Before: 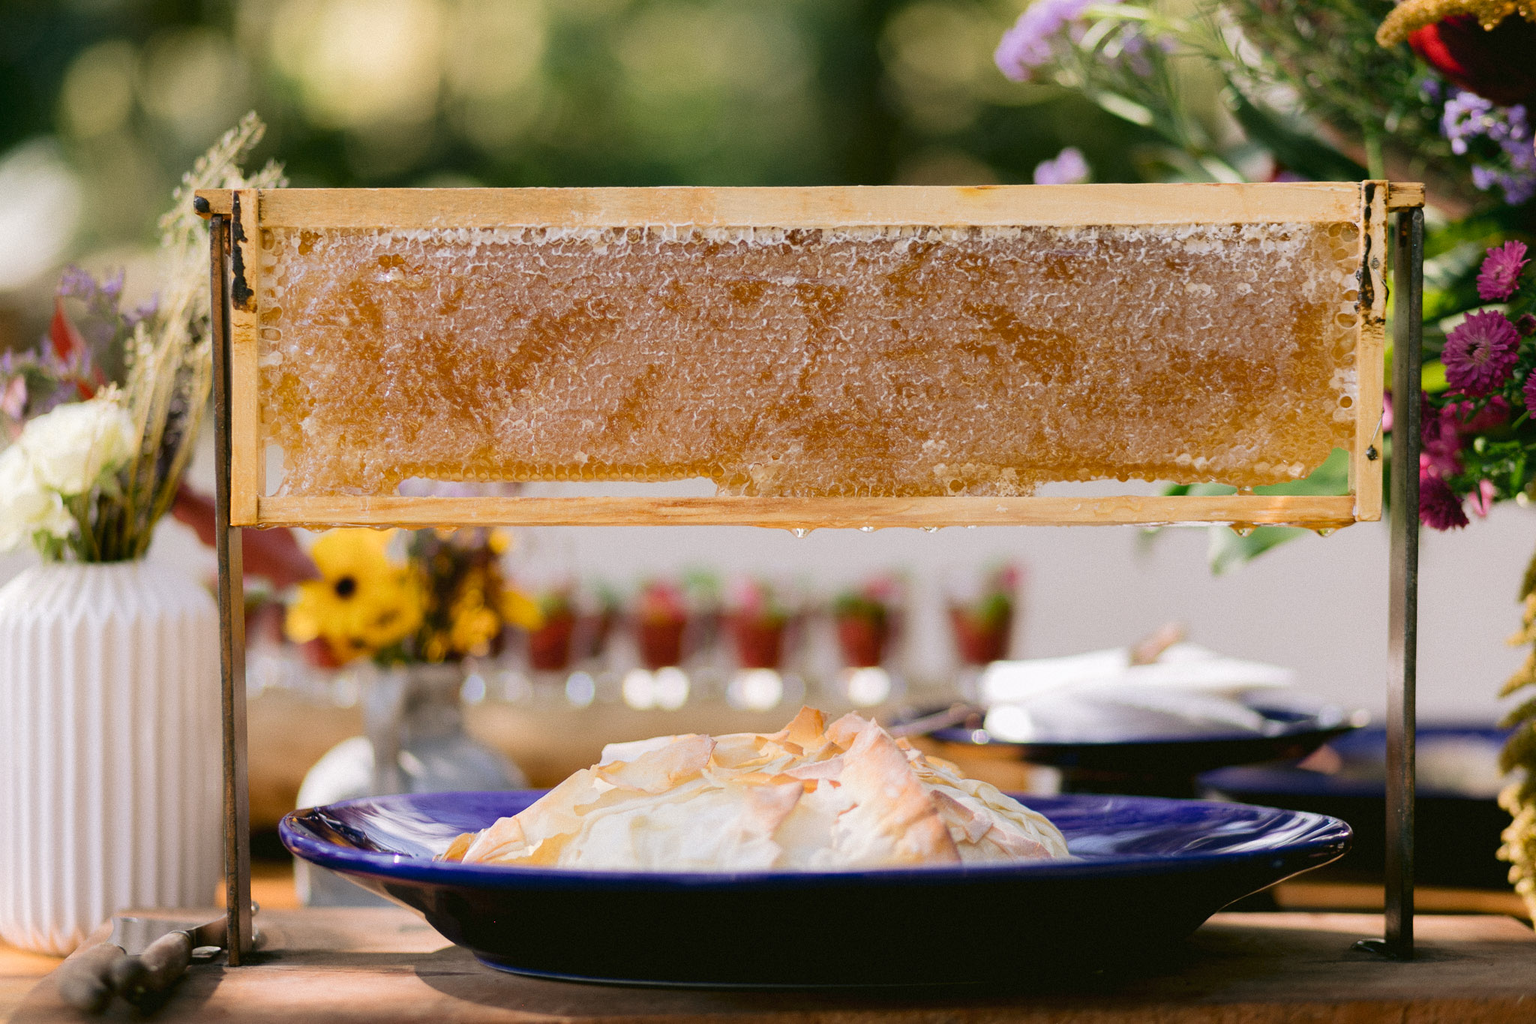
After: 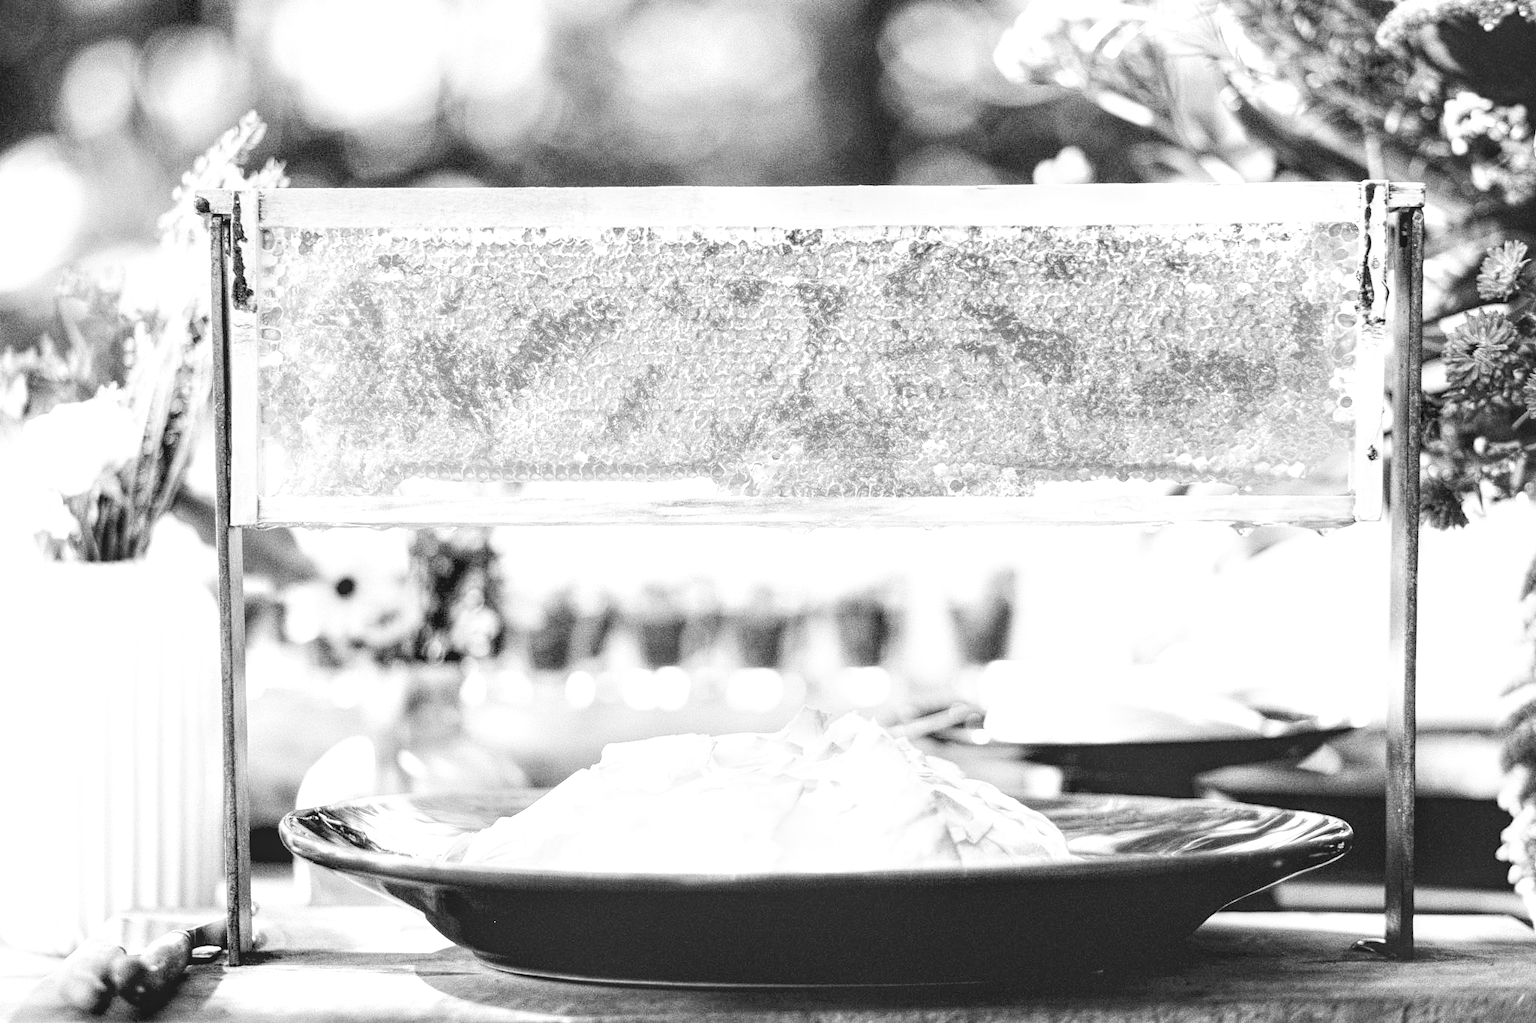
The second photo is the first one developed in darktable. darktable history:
base curve: curves: ch0 [(0, 0) (0.007, 0.004) (0.027, 0.03) (0.046, 0.07) (0.207, 0.54) (0.442, 0.872) (0.673, 0.972) (1, 1)], fusion 1, preserve colors average RGB
local contrast: highlights 75%, shadows 55%, detail 176%, midtone range 0.214
color correction: highlights b* 0.021, saturation 1.1
exposure: black level correction 0, exposure 0.399 EV, compensate exposure bias true, compensate highlight preservation false
color calibration: output gray [0.28, 0.41, 0.31, 0], x 0.37, y 0.382, temperature 4316.93 K
